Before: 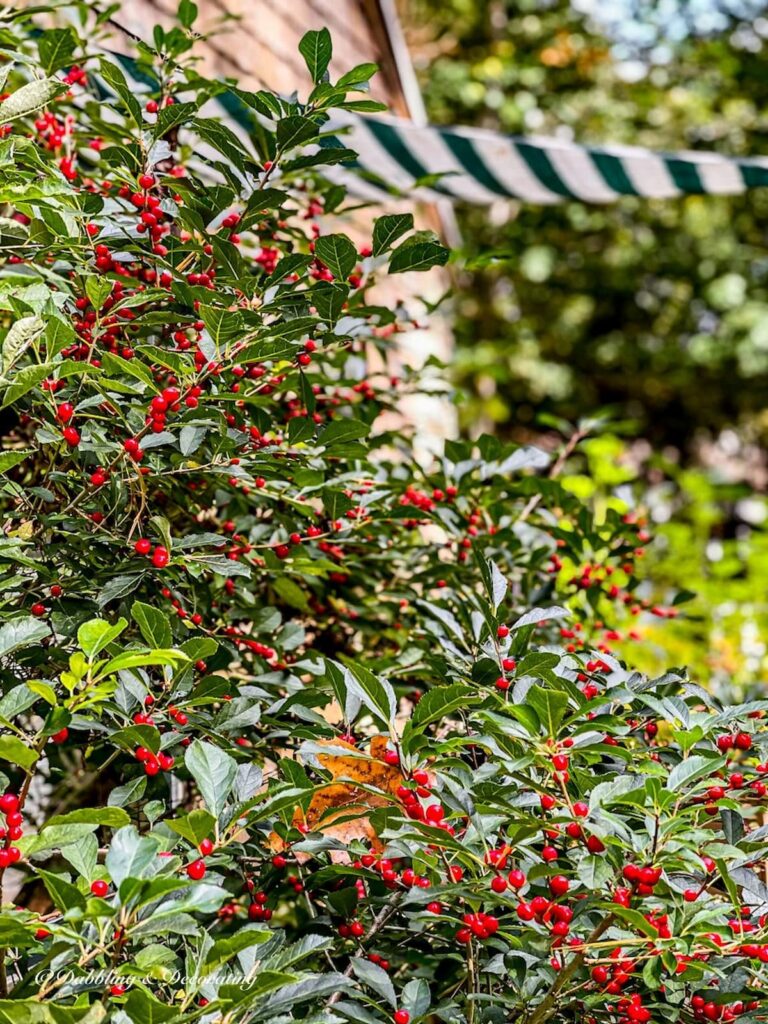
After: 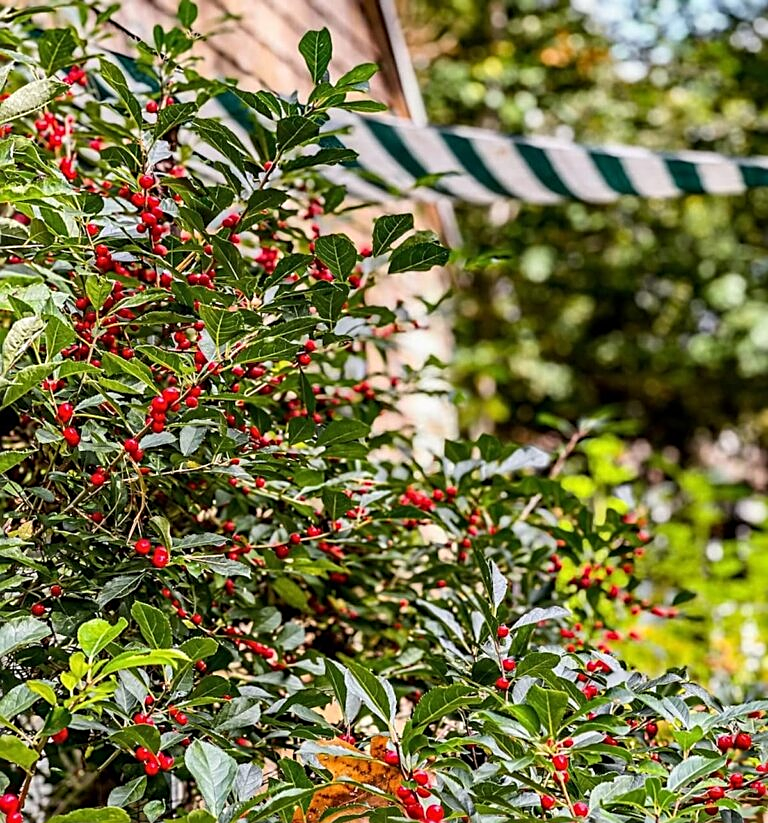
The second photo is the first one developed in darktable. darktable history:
crop: bottom 19.613%
sharpen: on, module defaults
